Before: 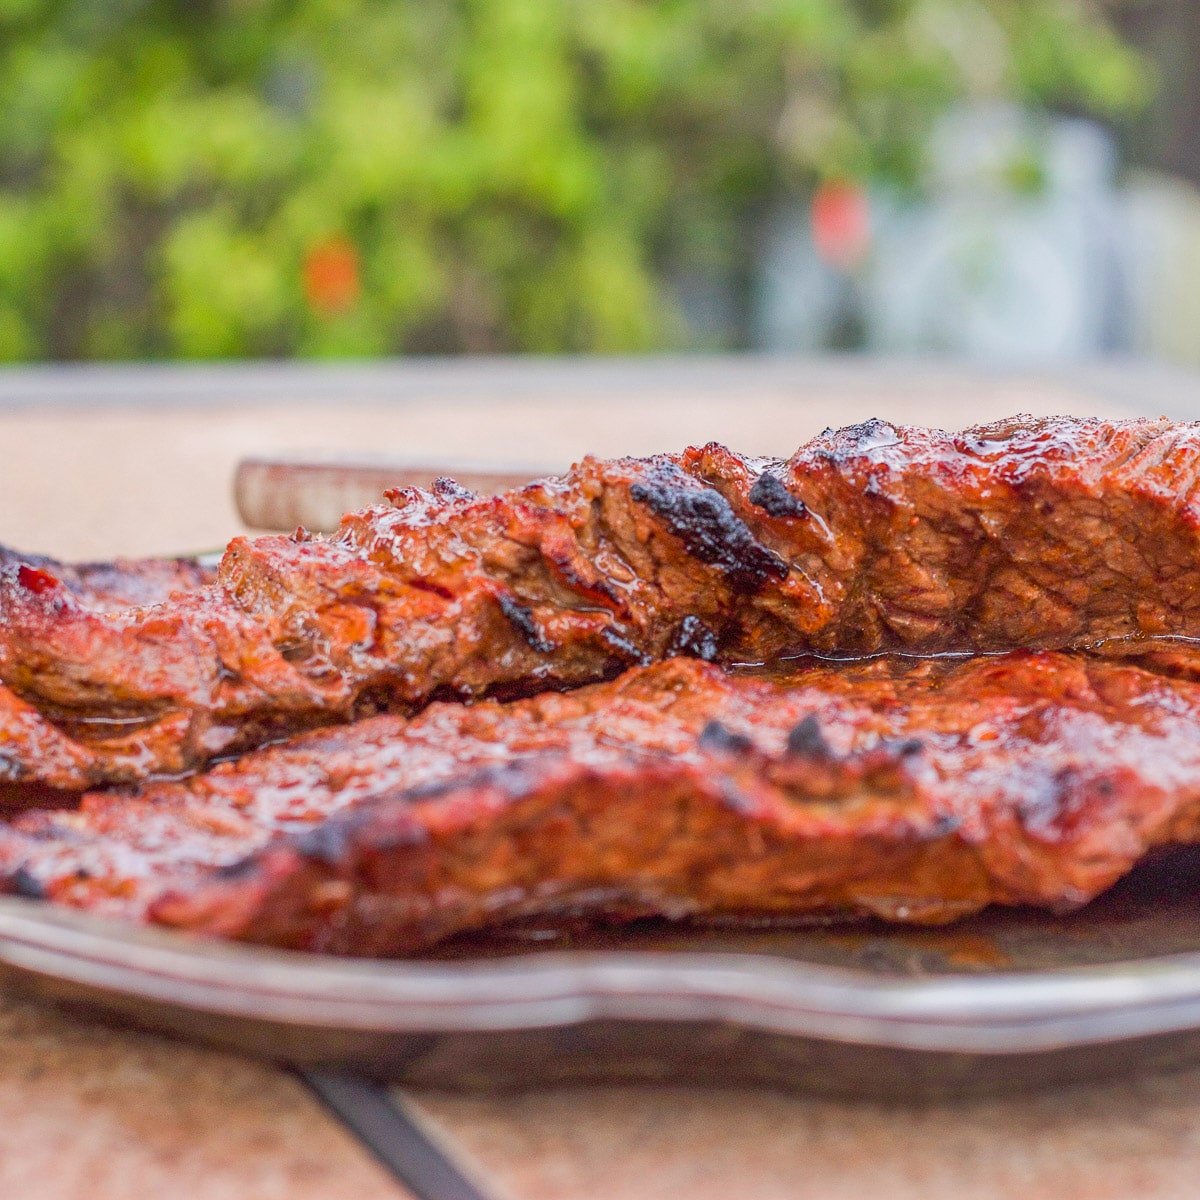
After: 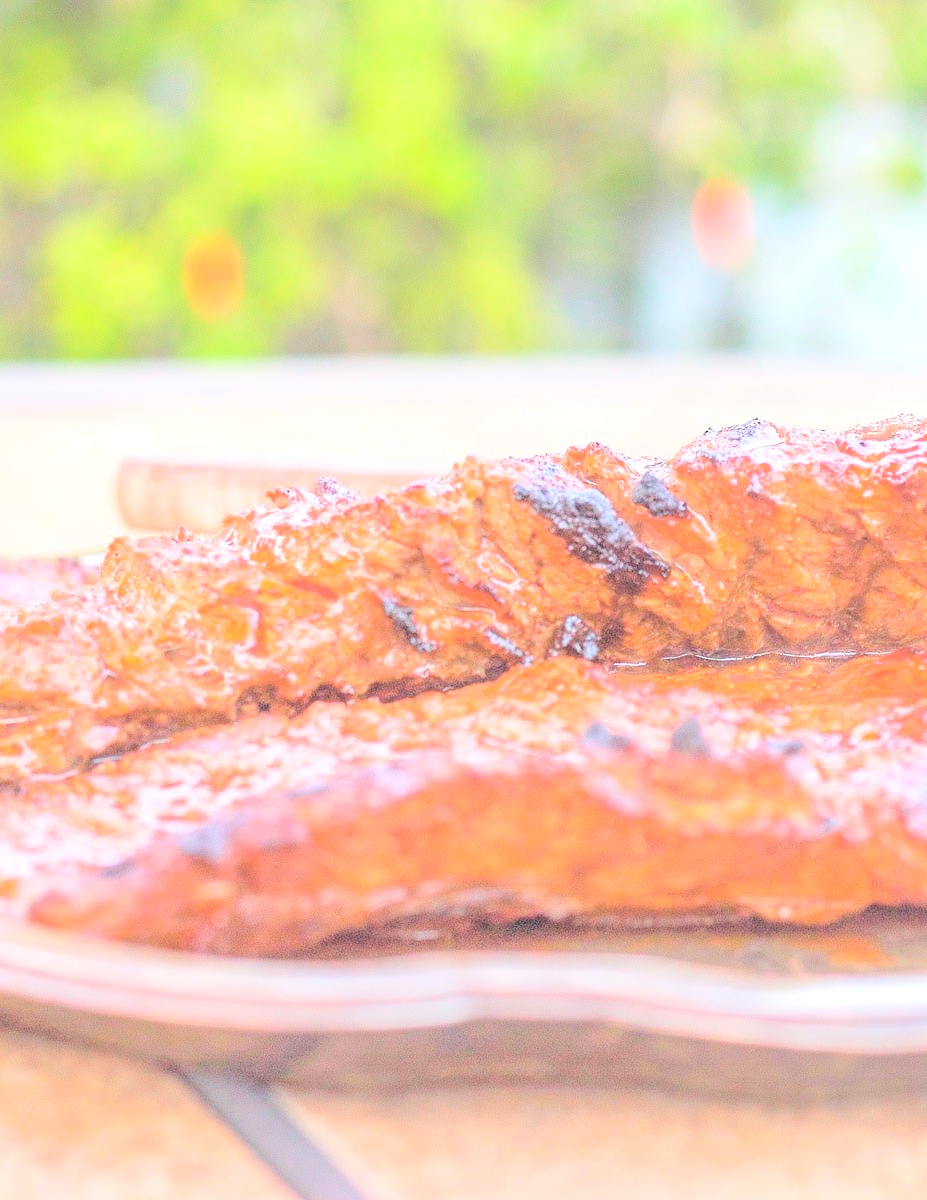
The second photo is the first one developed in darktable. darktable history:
contrast brightness saturation: brightness 0.989
crop: left 9.878%, right 12.871%
exposure: black level correction 0, exposure 0.696 EV, compensate highlight preservation false
local contrast: mode bilateral grid, contrast 100, coarseness 99, detail 92%, midtone range 0.2
